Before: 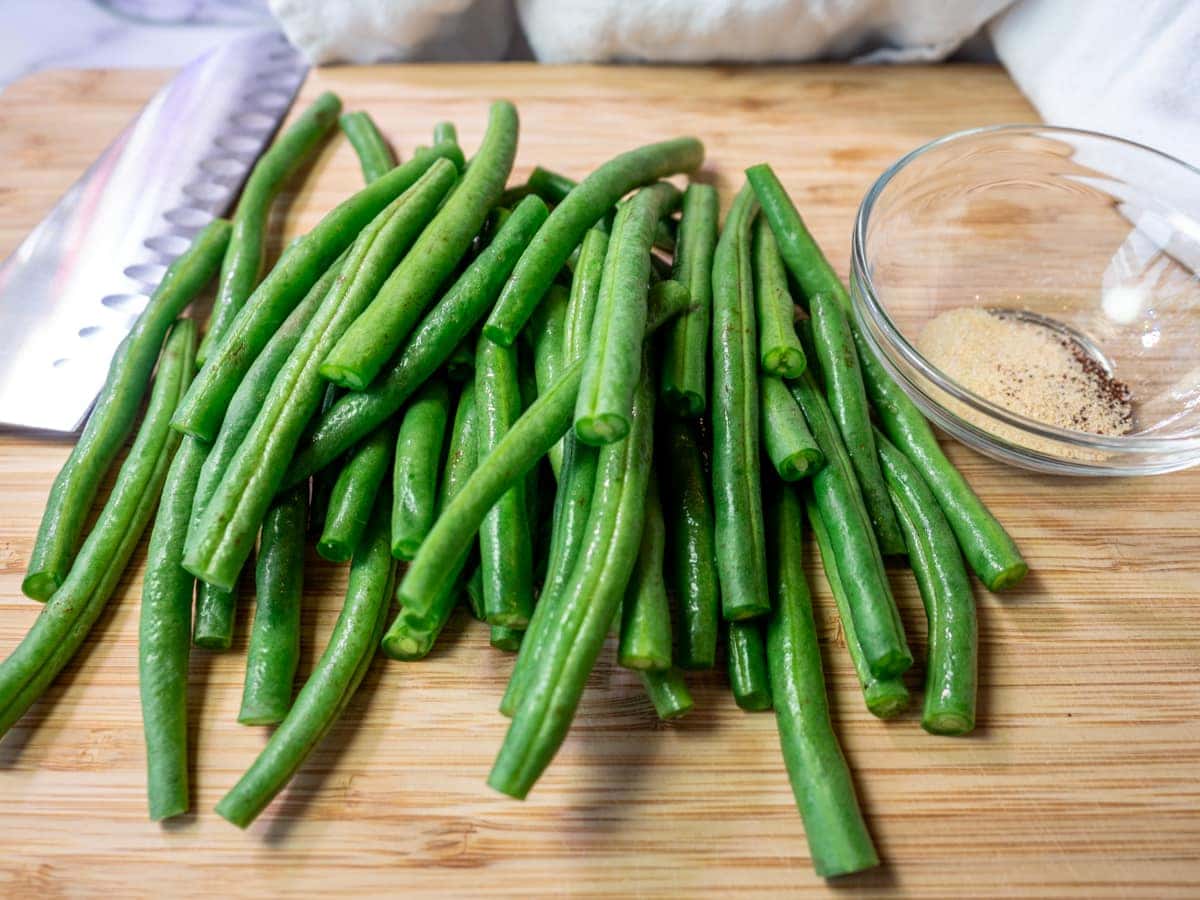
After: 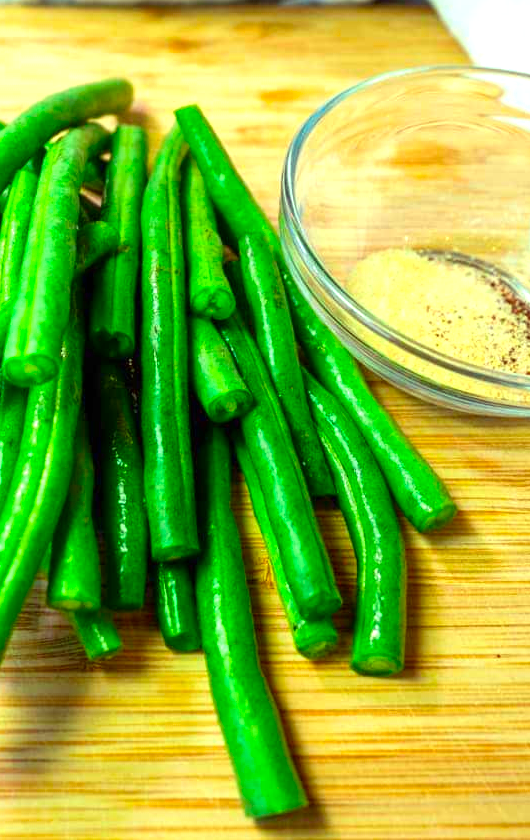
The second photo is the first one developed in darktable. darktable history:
crop: left 47.628%, top 6.643%, right 7.874%
exposure: black level correction 0, exposure 0.7 EV, compensate exposure bias true, compensate highlight preservation false
color correction: highlights a* -10.77, highlights b* 9.8, saturation 1.72
